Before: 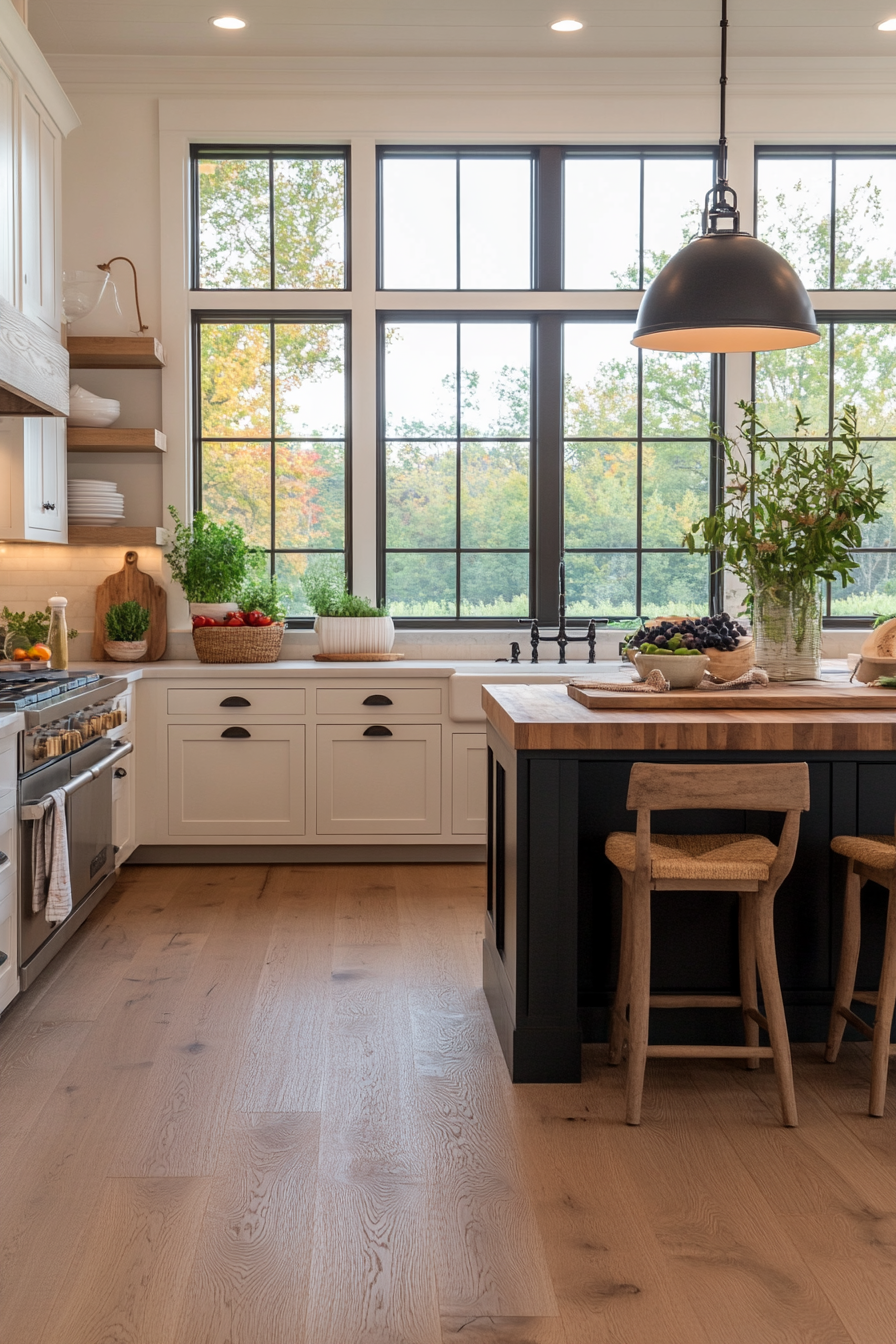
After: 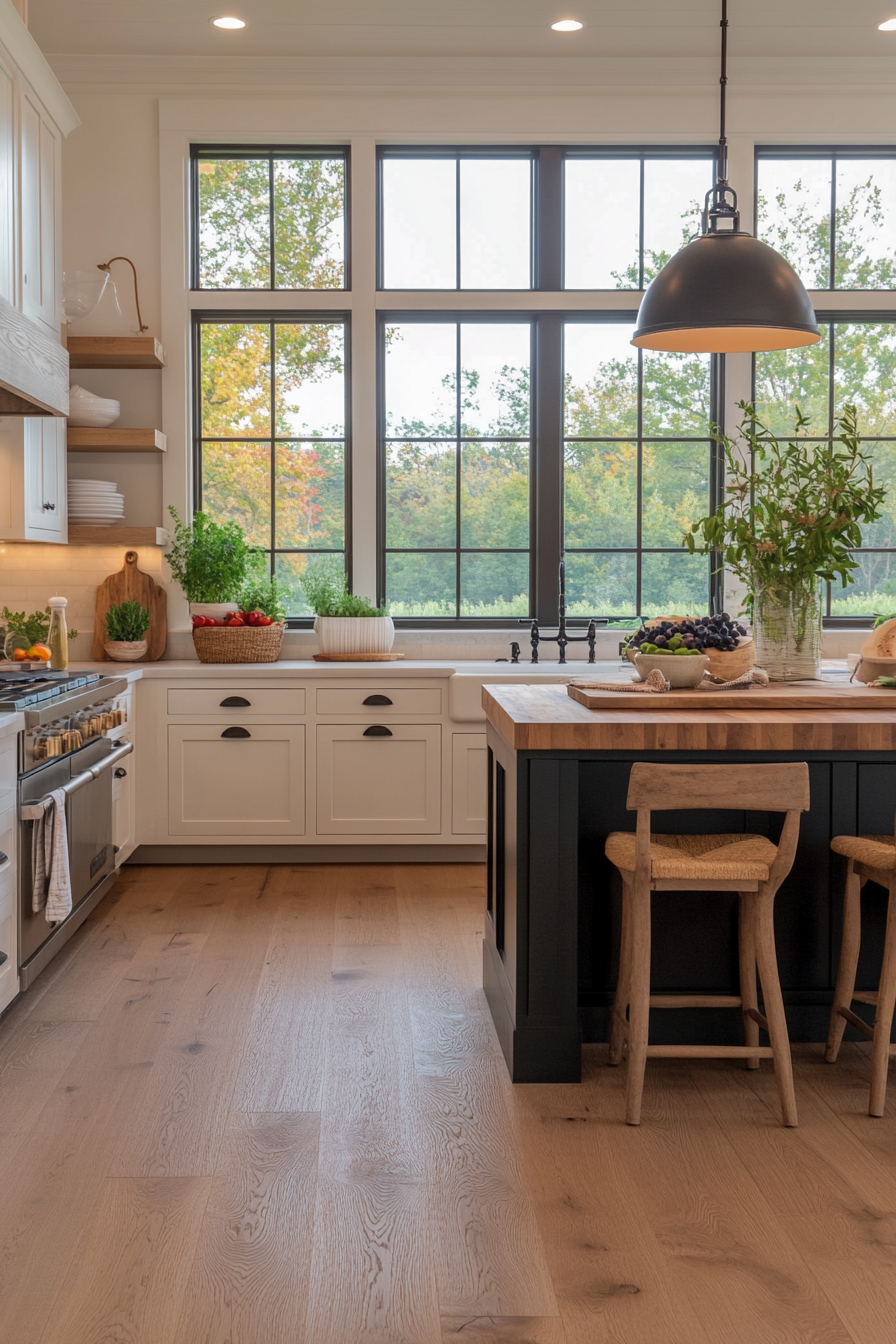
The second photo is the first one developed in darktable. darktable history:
shadows and highlights: shadows 39.65, highlights -59.75, shadows color adjustment 97.67%
